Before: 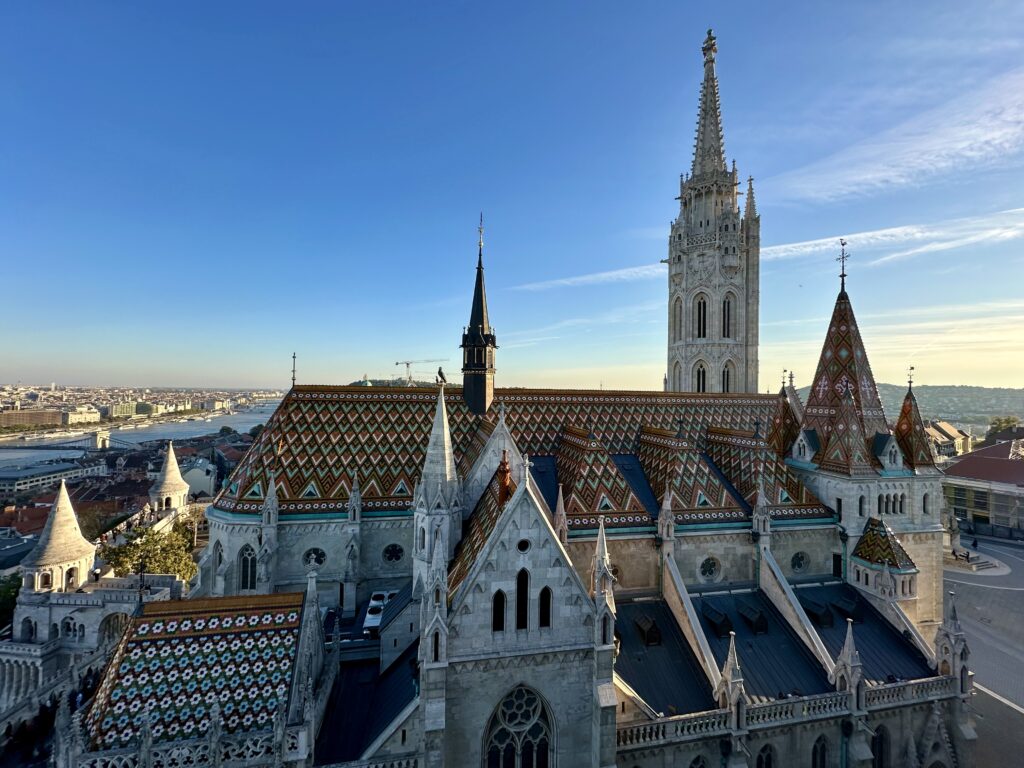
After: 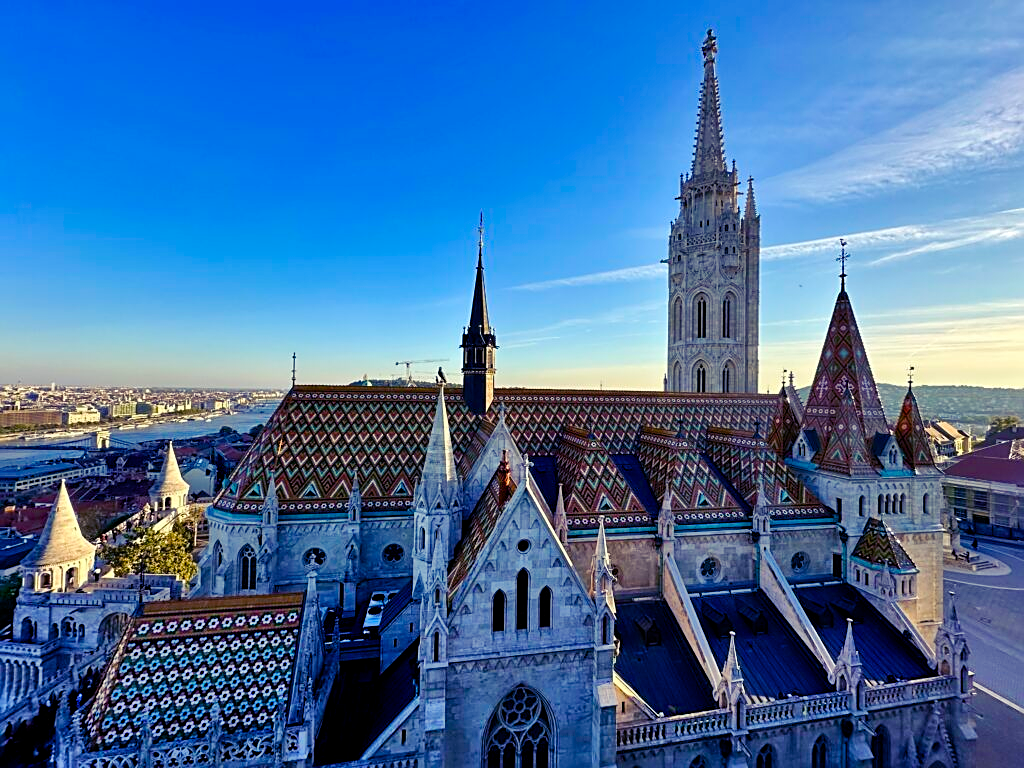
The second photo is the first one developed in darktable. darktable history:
shadows and highlights: soften with gaussian
color balance rgb: shadows lift › luminance -29.09%, shadows lift › chroma 15.14%, shadows lift › hue 272.76°, perceptual saturation grading › global saturation 34.525%, perceptual saturation grading › highlights -24.876%, perceptual saturation grading › shadows 50.057%
tone equalizer: on, module defaults
sharpen: on, module defaults
